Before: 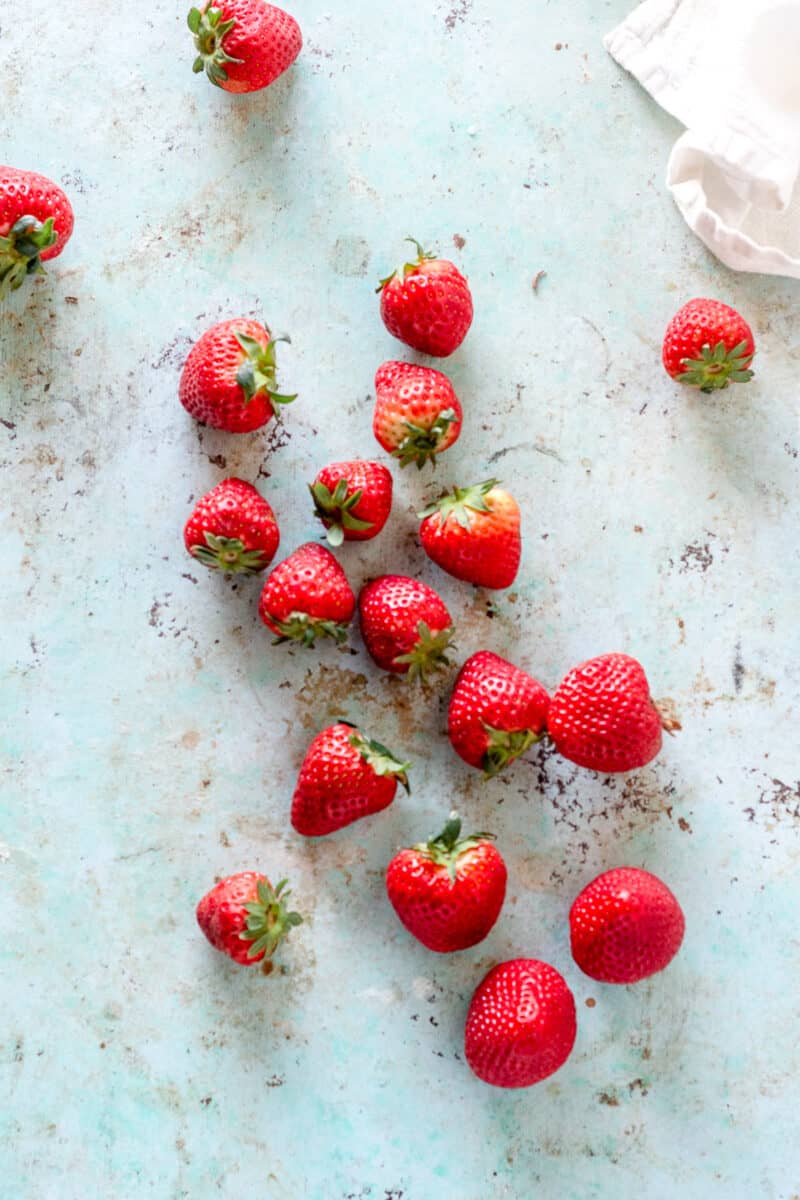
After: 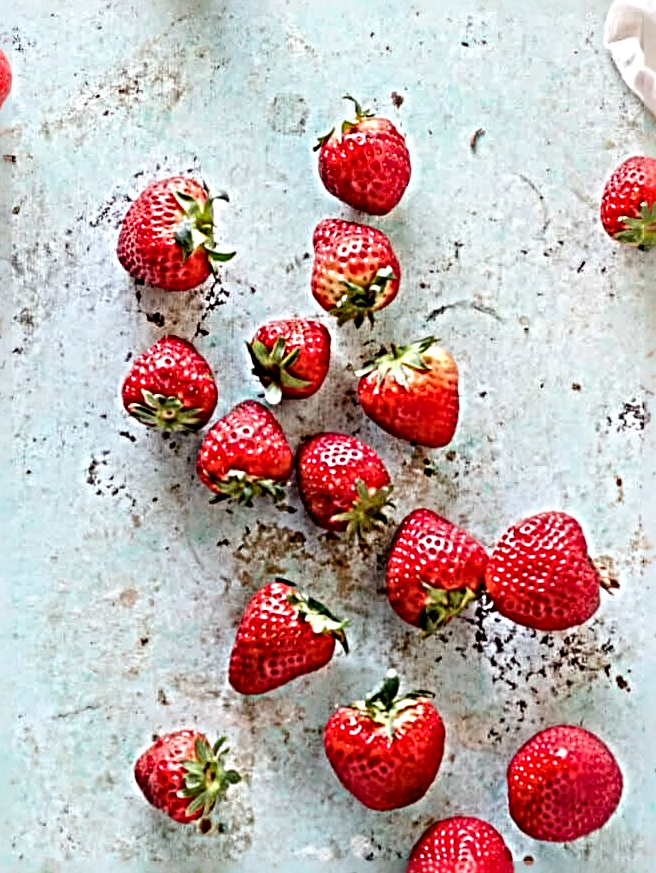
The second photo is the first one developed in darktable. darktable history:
crop: left 7.856%, top 11.836%, right 10.12%, bottom 15.387%
sharpen: radius 6.3, amount 1.8, threshold 0
